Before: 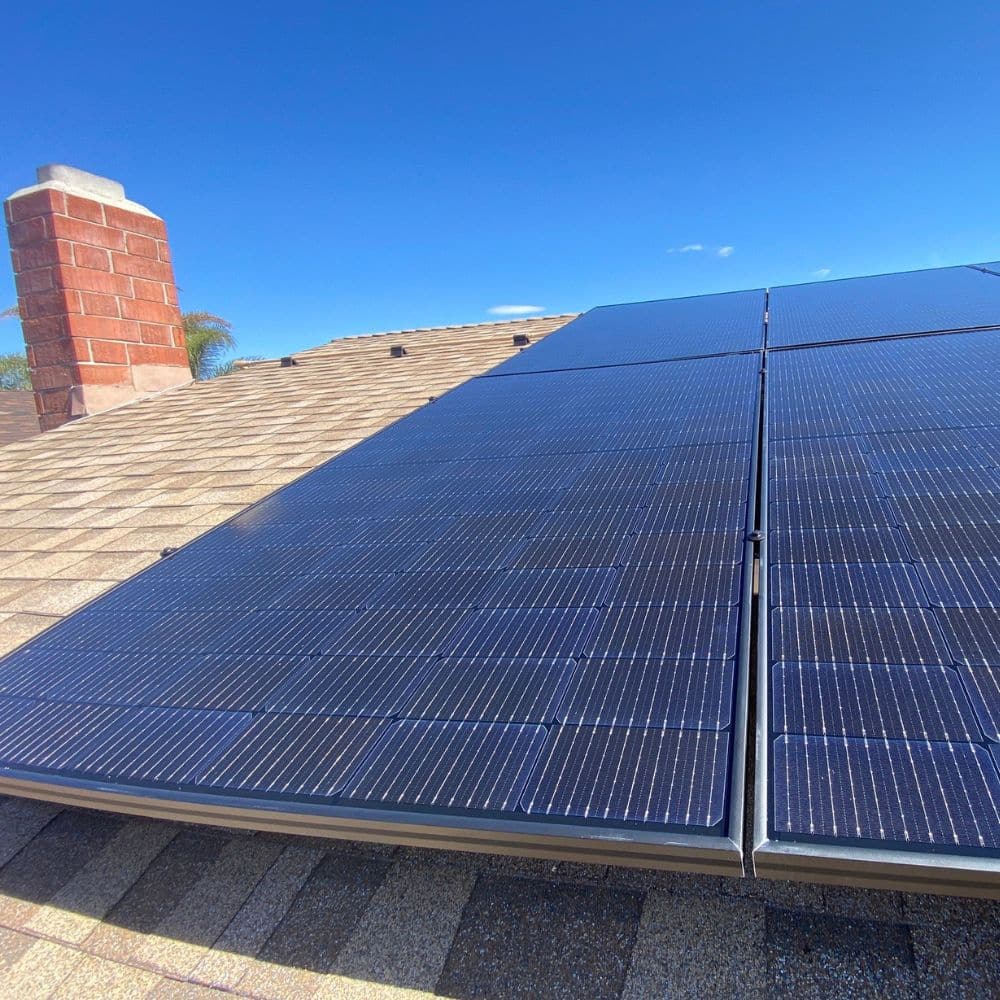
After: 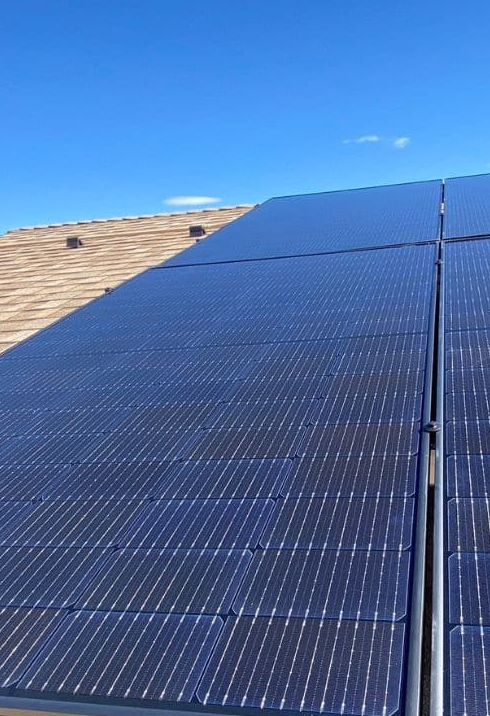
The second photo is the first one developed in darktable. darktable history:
crop: left 32.429%, top 10.951%, right 18.502%, bottom 17.352%
